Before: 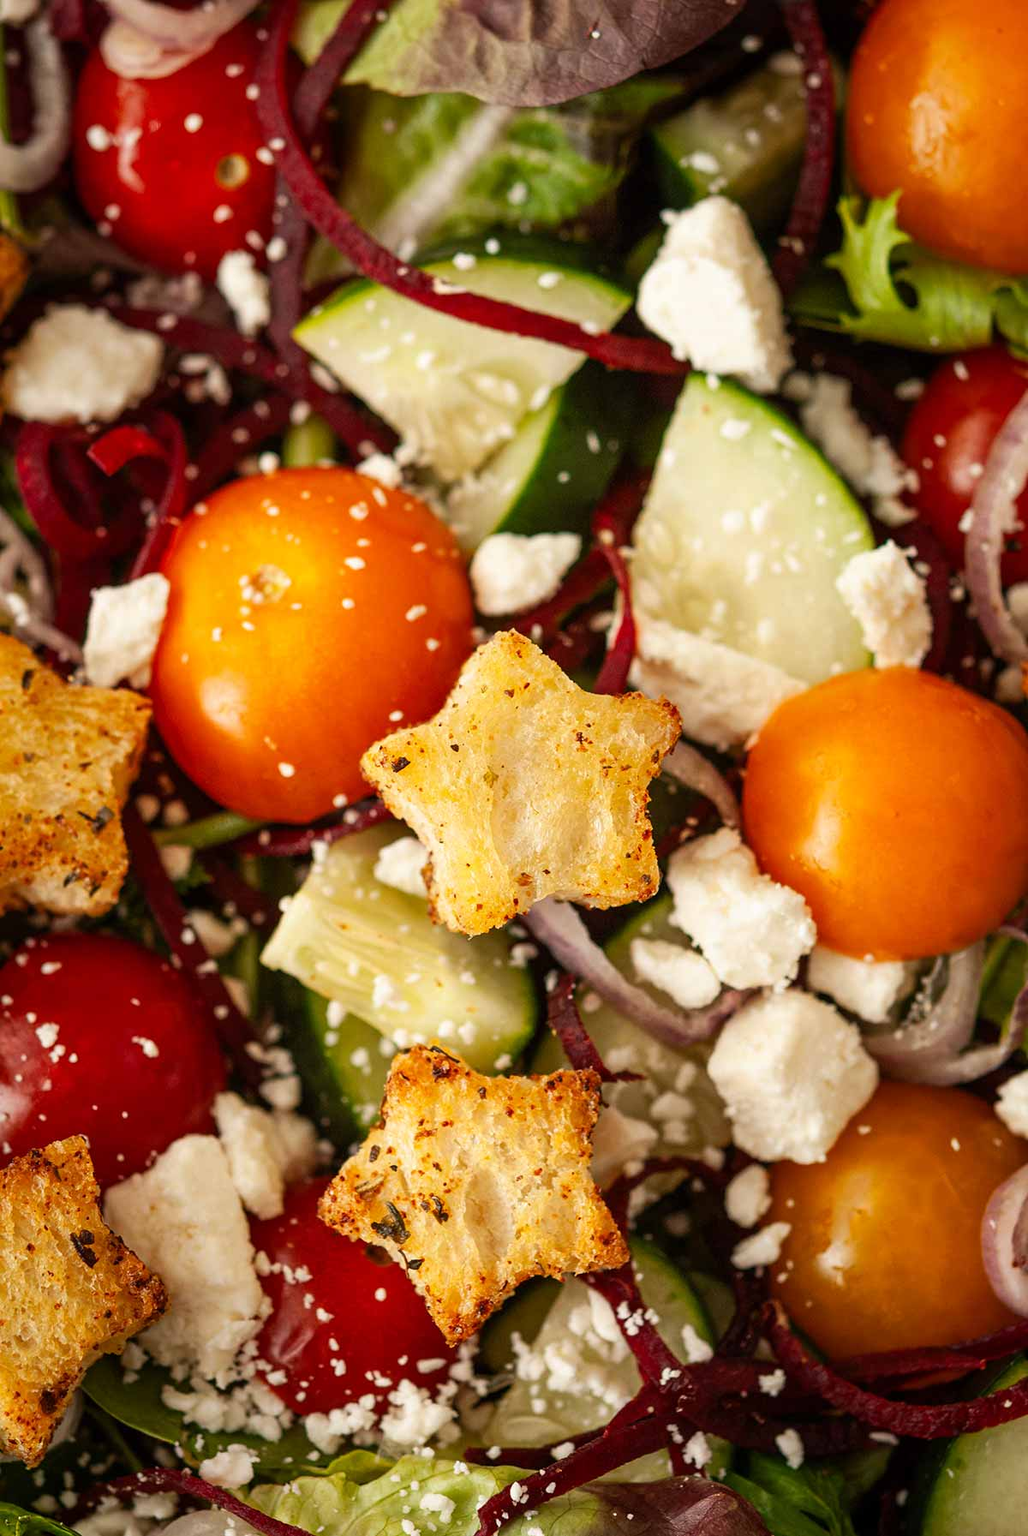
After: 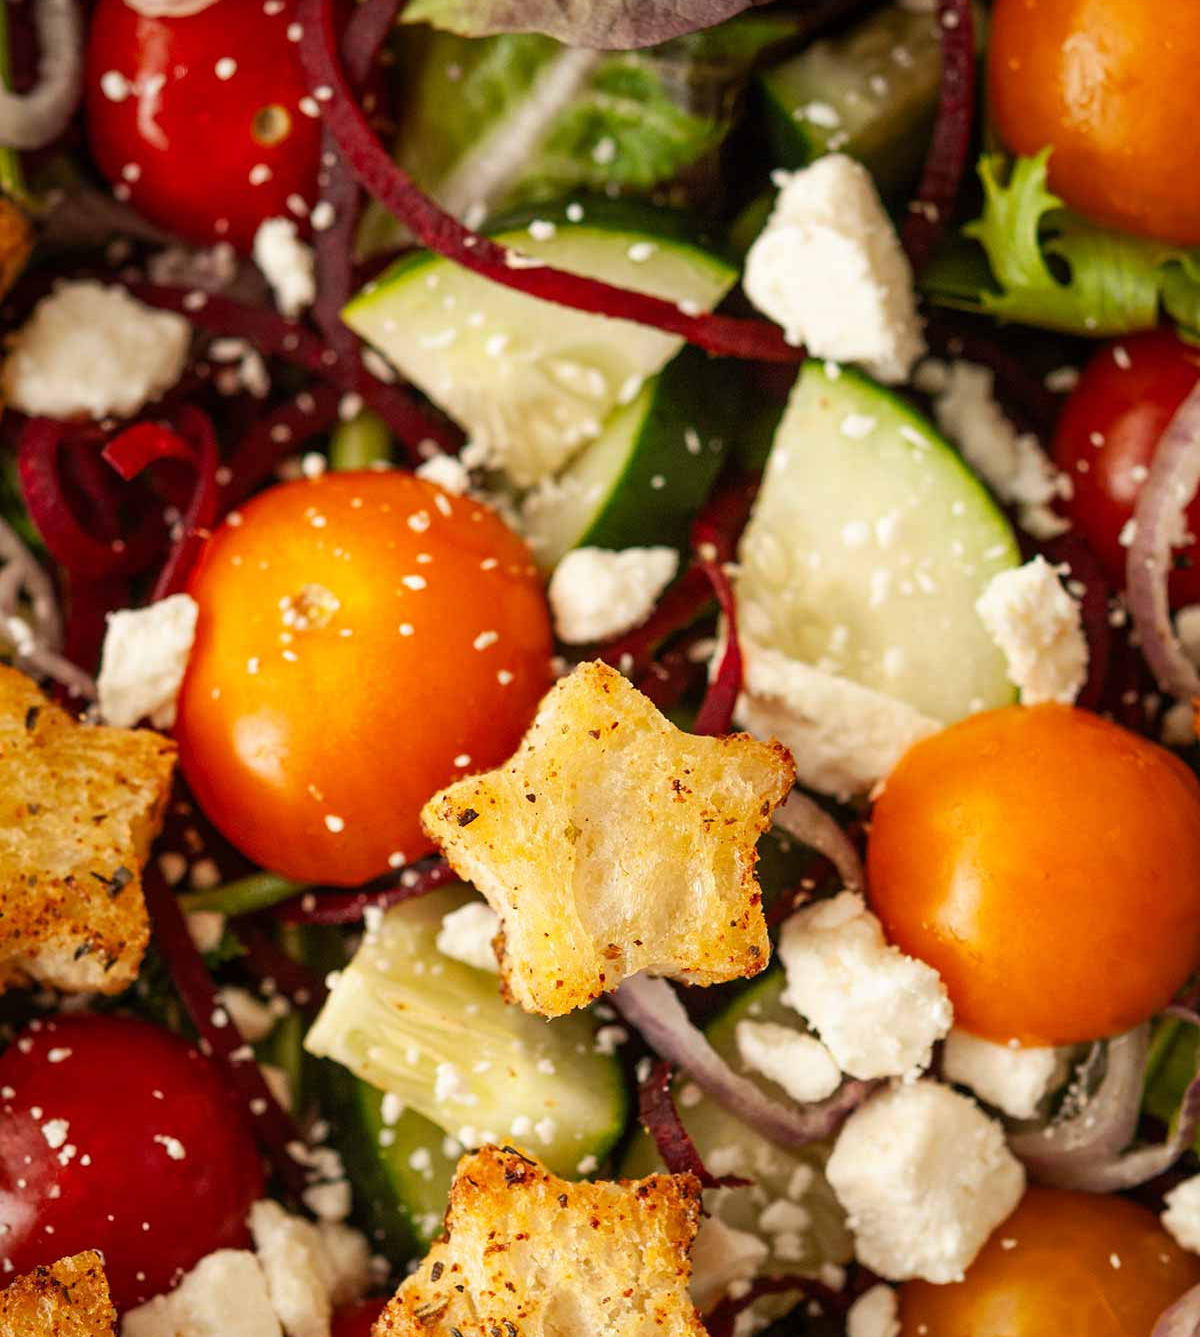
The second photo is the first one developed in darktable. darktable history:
crop: top 4.189%, bottom 21.237%
